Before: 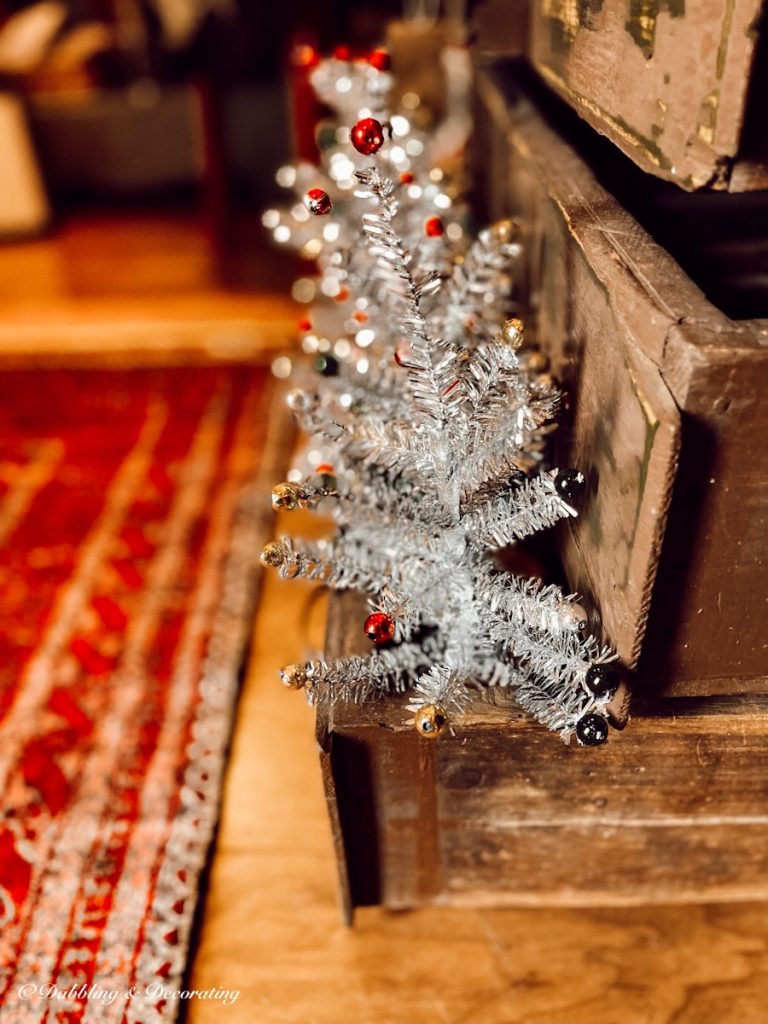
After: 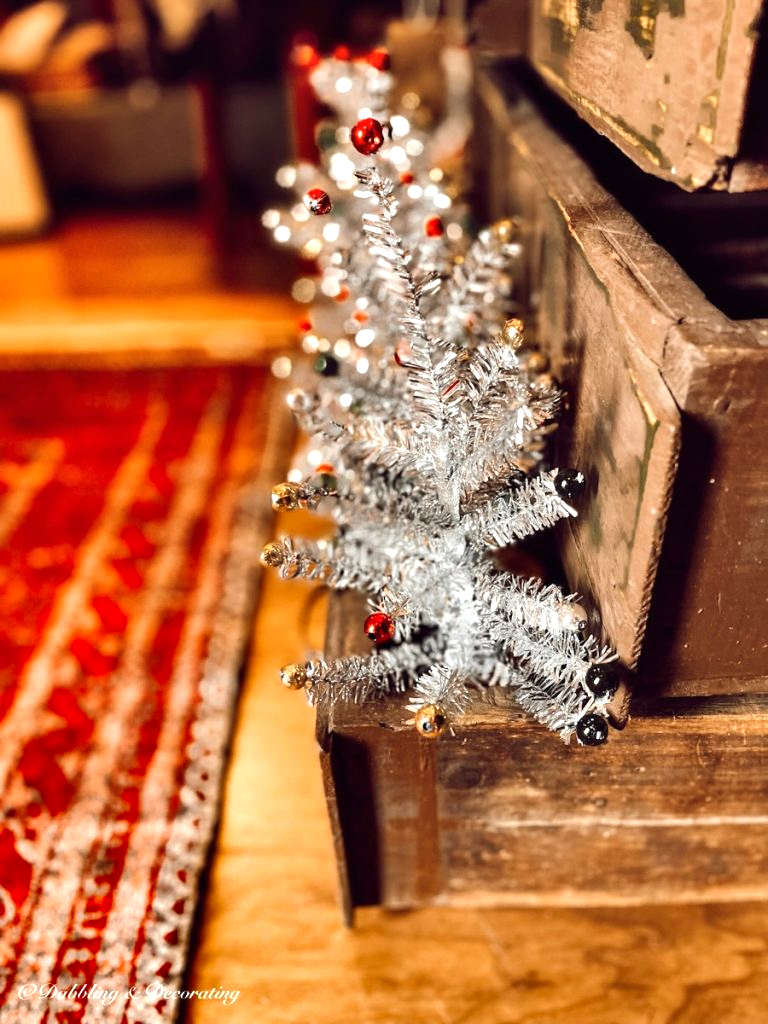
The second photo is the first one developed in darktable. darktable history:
exposure: black level correction 0, exposure 0.499 EV, compensate highlight preservation false
shadows and highlights: radius 101.83, shadows 50.73, highlights -65.52, soften with gaussian
